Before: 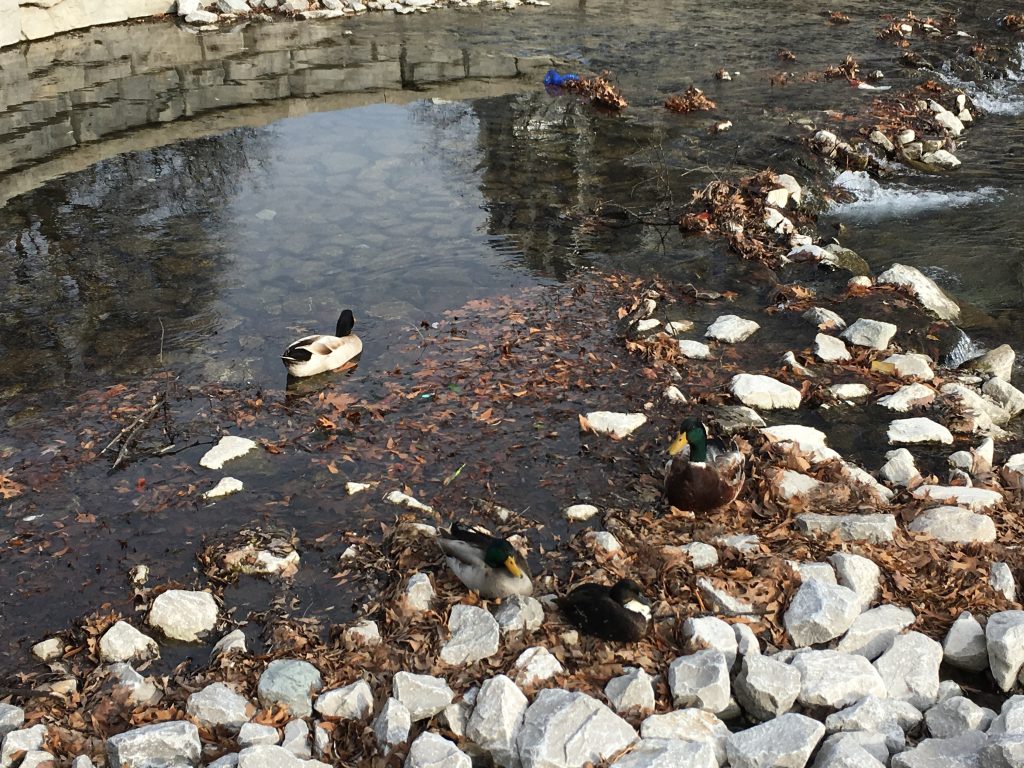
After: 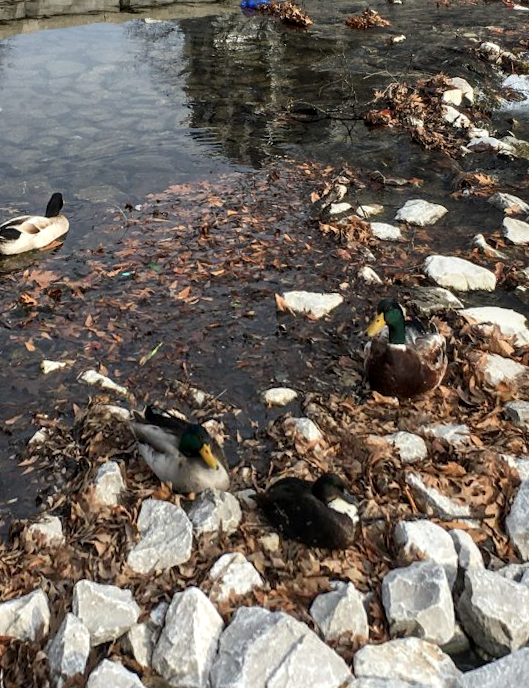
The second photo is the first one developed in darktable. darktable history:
local contrast: detail 130%
rotate and perspective: rotation 0.72°, lens shift (vertical) -0.352, lens shift (horizontal) -0.051, crop left 0.152, crop right 0.859, crop top 0.019, crop bottom 0.964
crop and rotate: left 22.918%, top 5.629%, right 14.711%, bottom 2.247%
